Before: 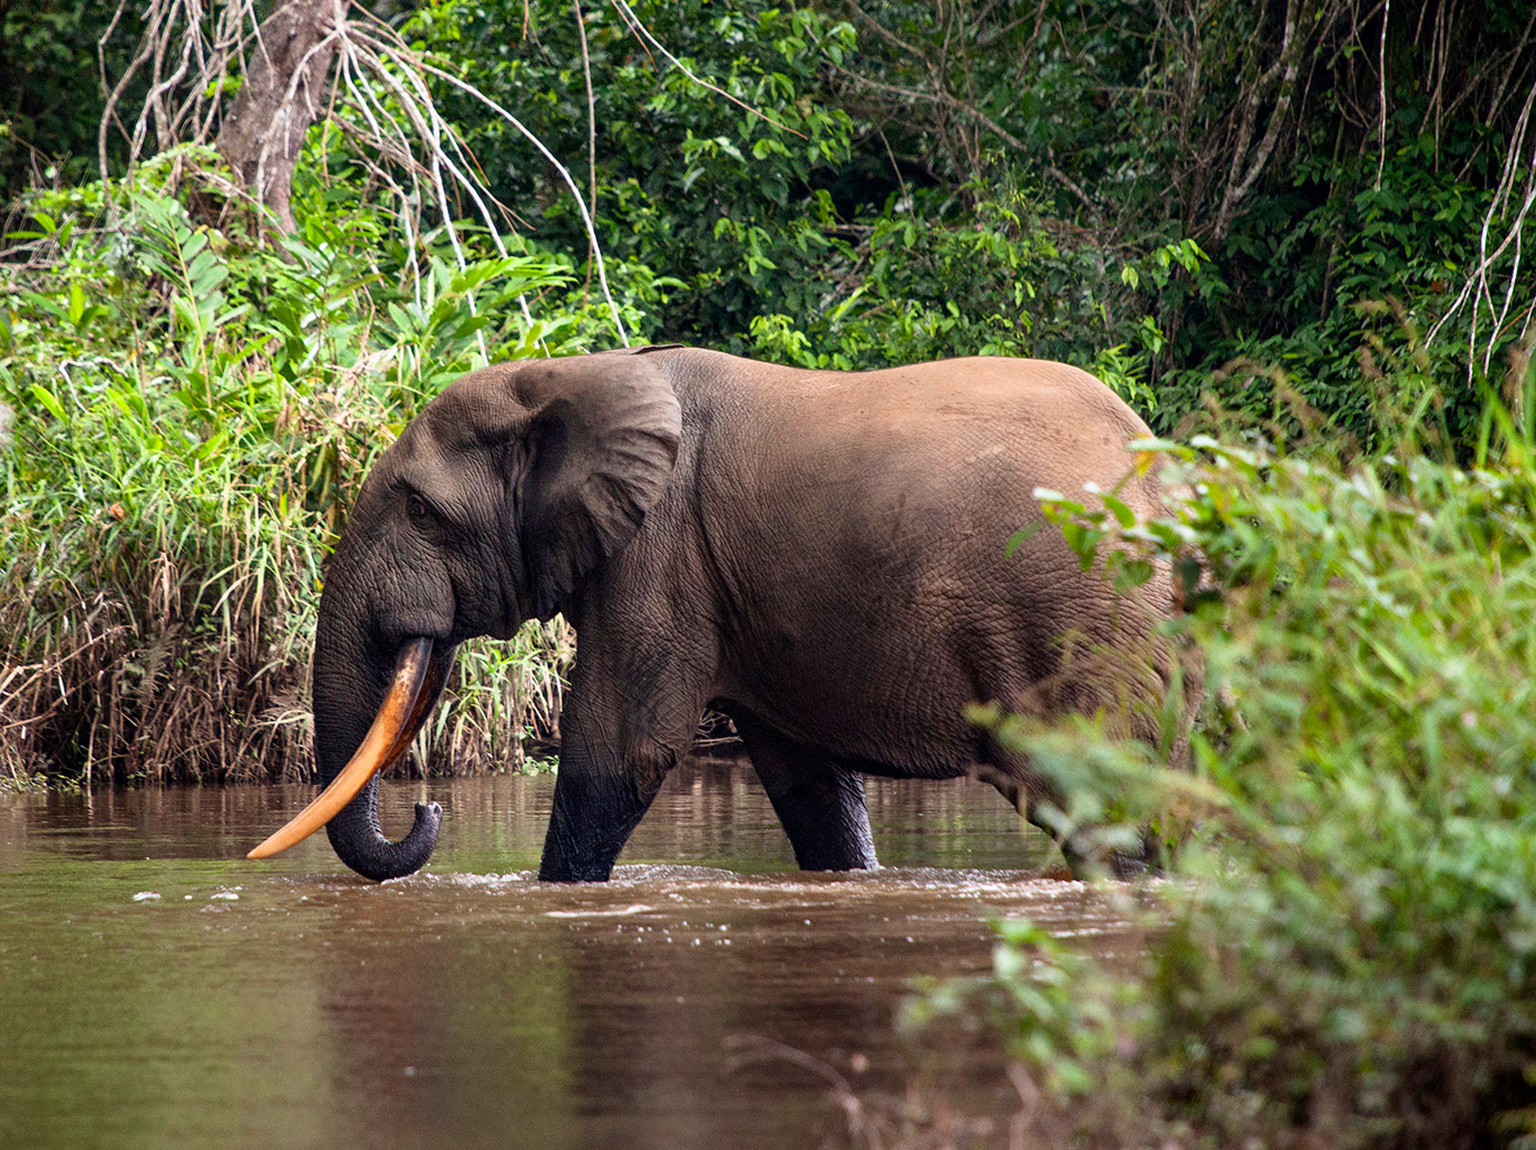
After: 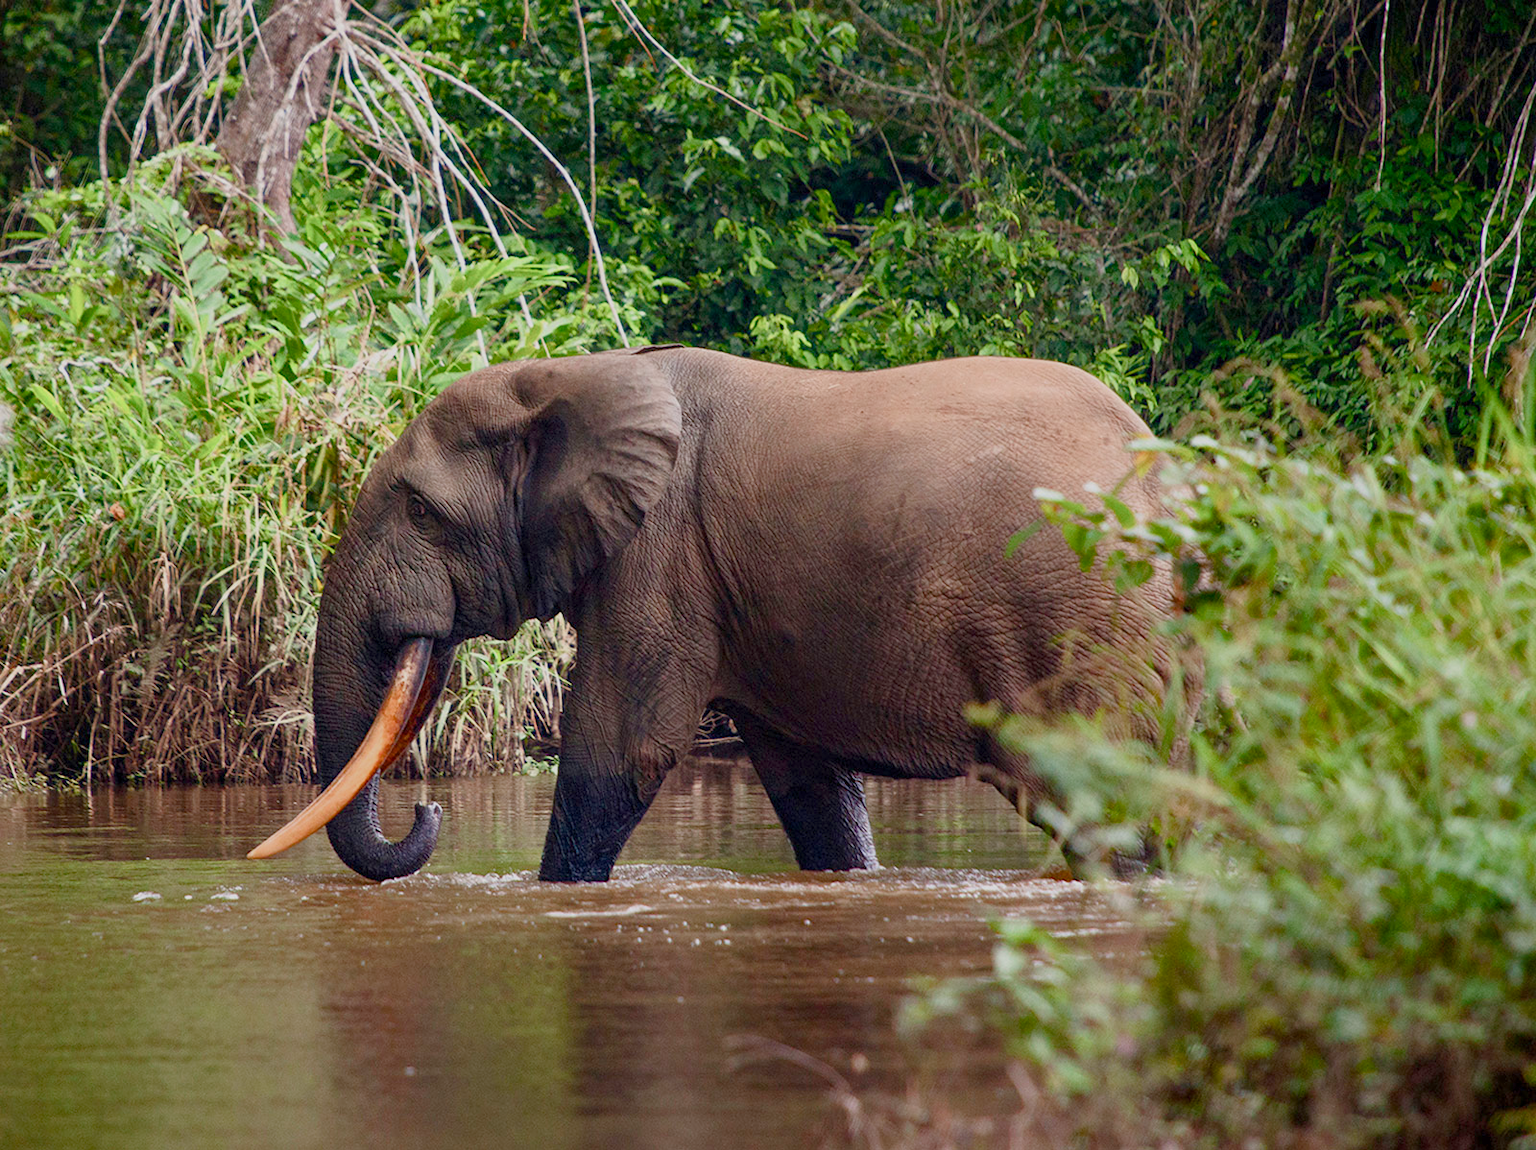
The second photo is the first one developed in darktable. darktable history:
color balance rgb: shadows lift › chroma 1%, shadows lift › hue 113°, highlights gain › chroma 0.2%, highlights gain › hue 333°, perceptual saturation grading › global saturation 20%, perceptual saturation grading › highlights -50%, perceptual saturation grading › shadows 25%, contrast -20%
